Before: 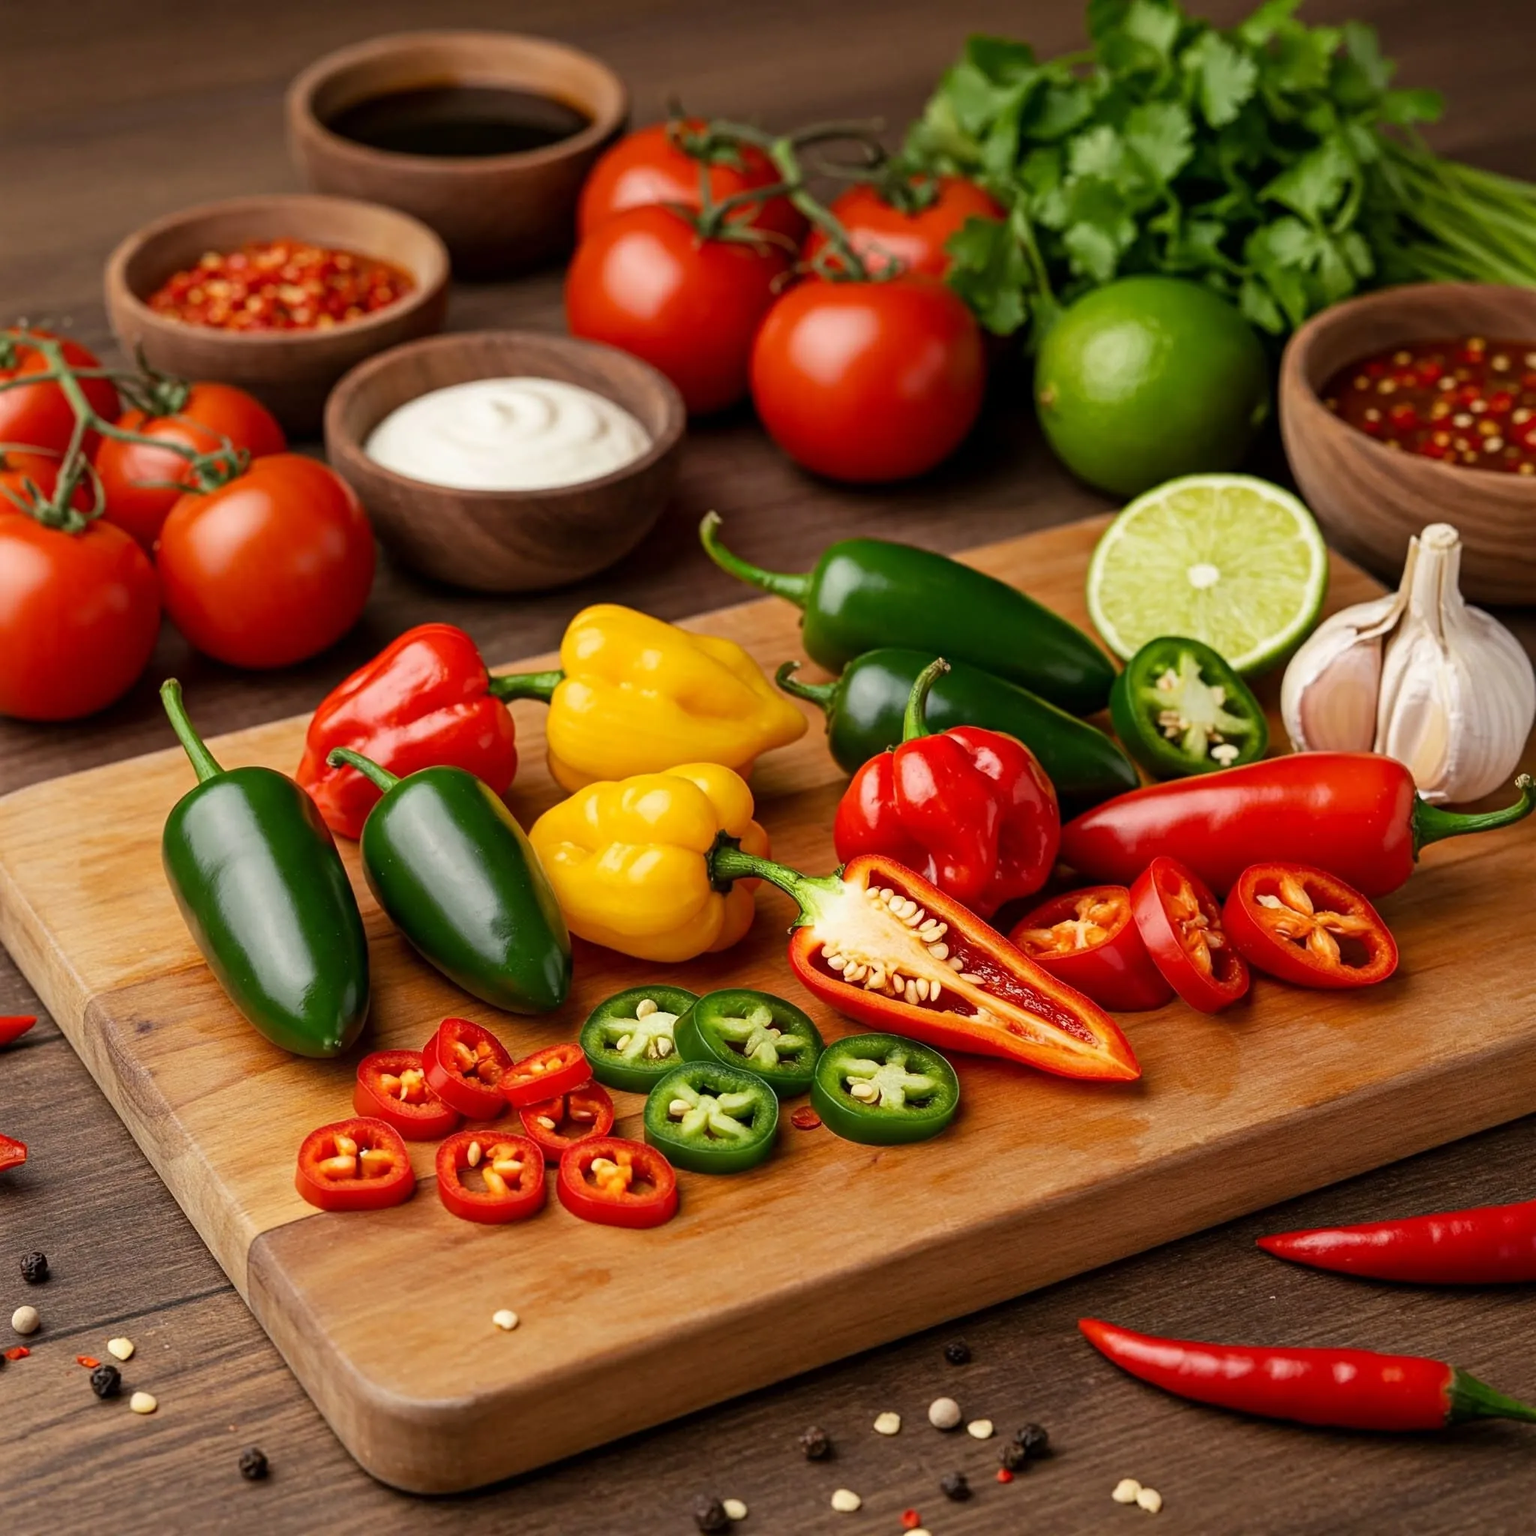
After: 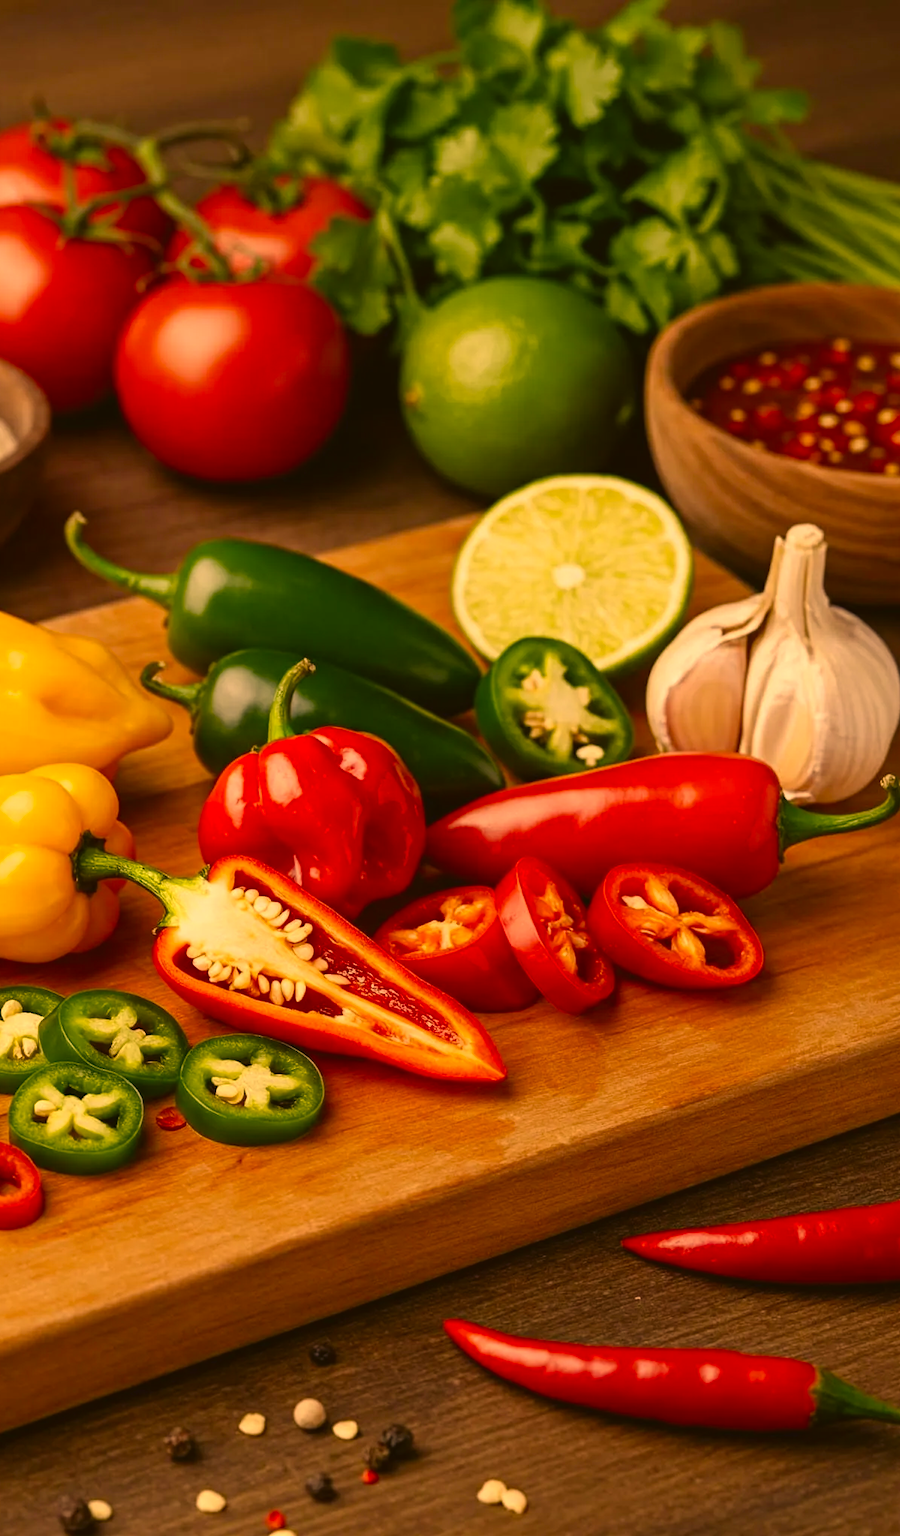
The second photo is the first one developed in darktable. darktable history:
color correction: highlights a* 17.94, highlights b* 35.39, shadows a* 1.48, shadows b* 6.42, saturation 1.01
crop: left 41.402%
color balance rgb: shadows lift › chroma 2%, shadows lift › hue 250°, power › hue 326.4°, highlights gain › chroma 2%, highlights gain › hue 64.8°, global offset › luminance 0.5%, global offset › hue 58.8°, perceptual saturation grading › highlights -25%, perceptual saturation grading › shadows 30%, global vibrance 15%
